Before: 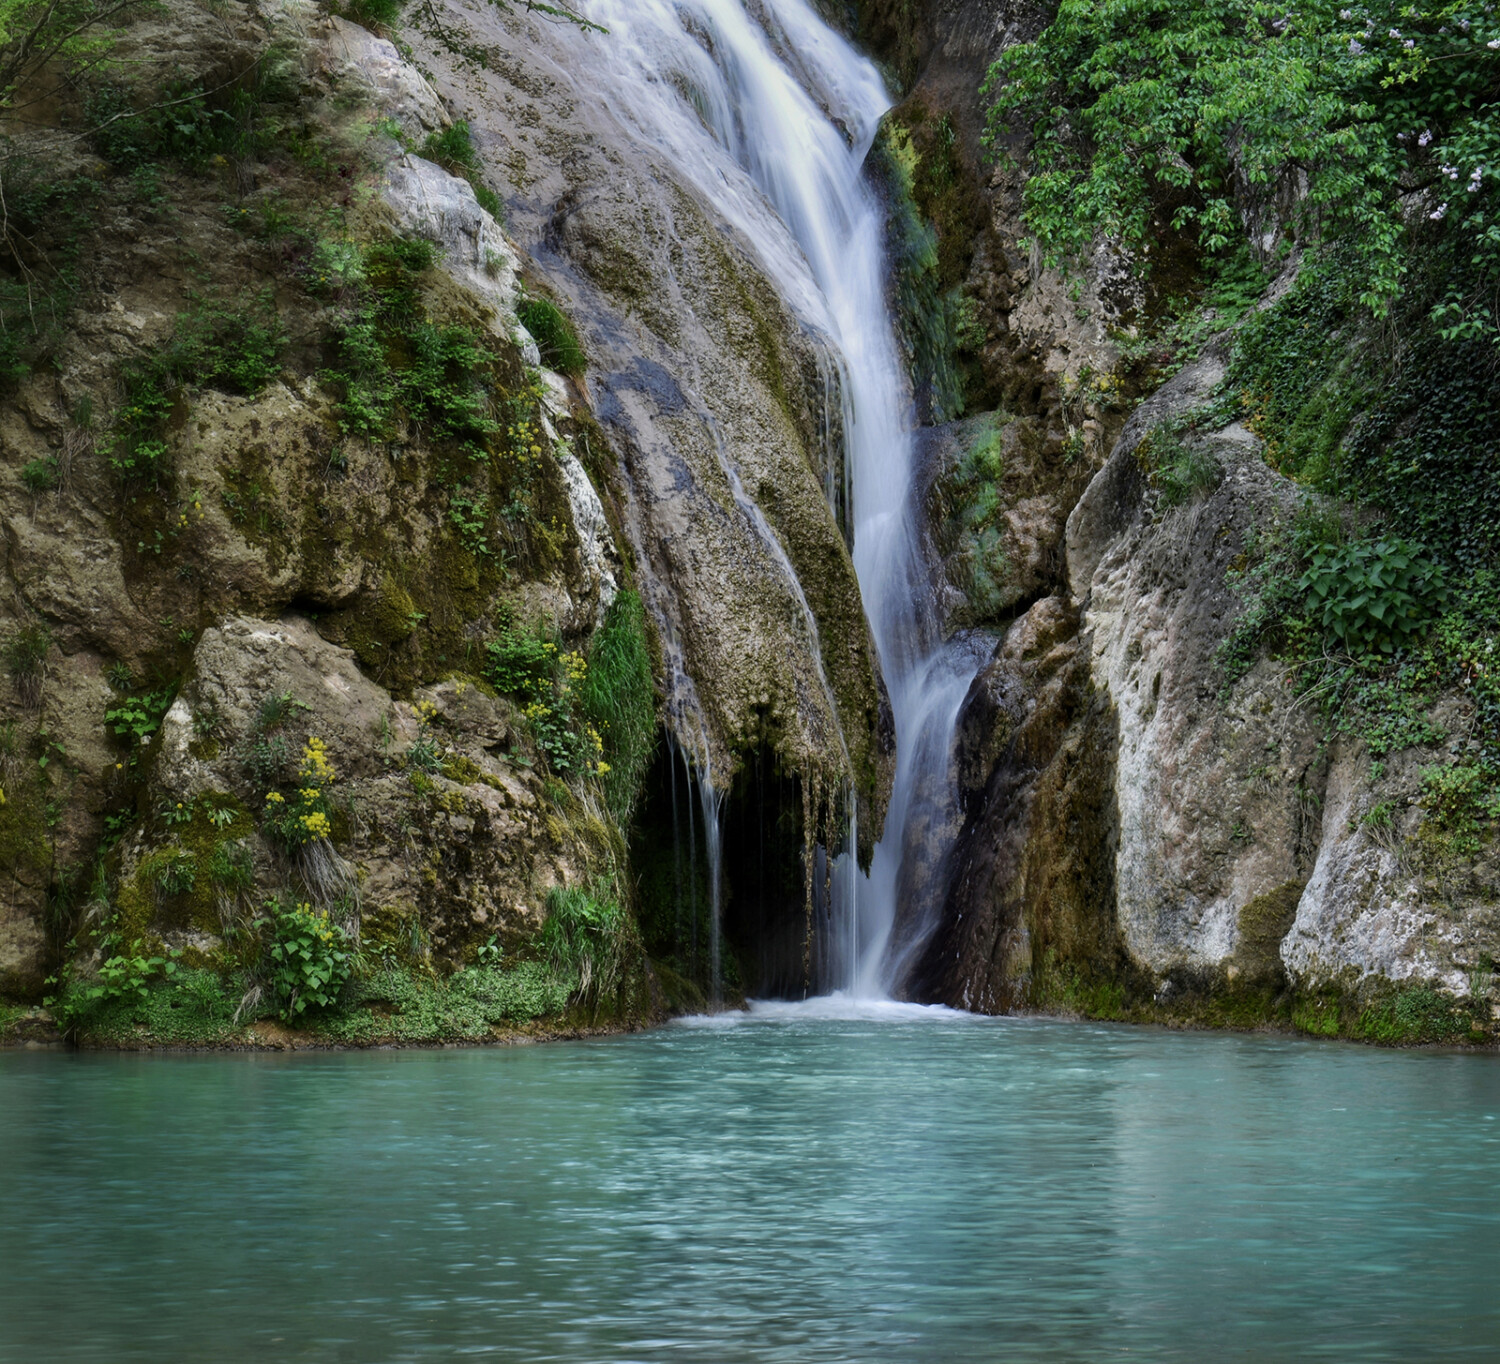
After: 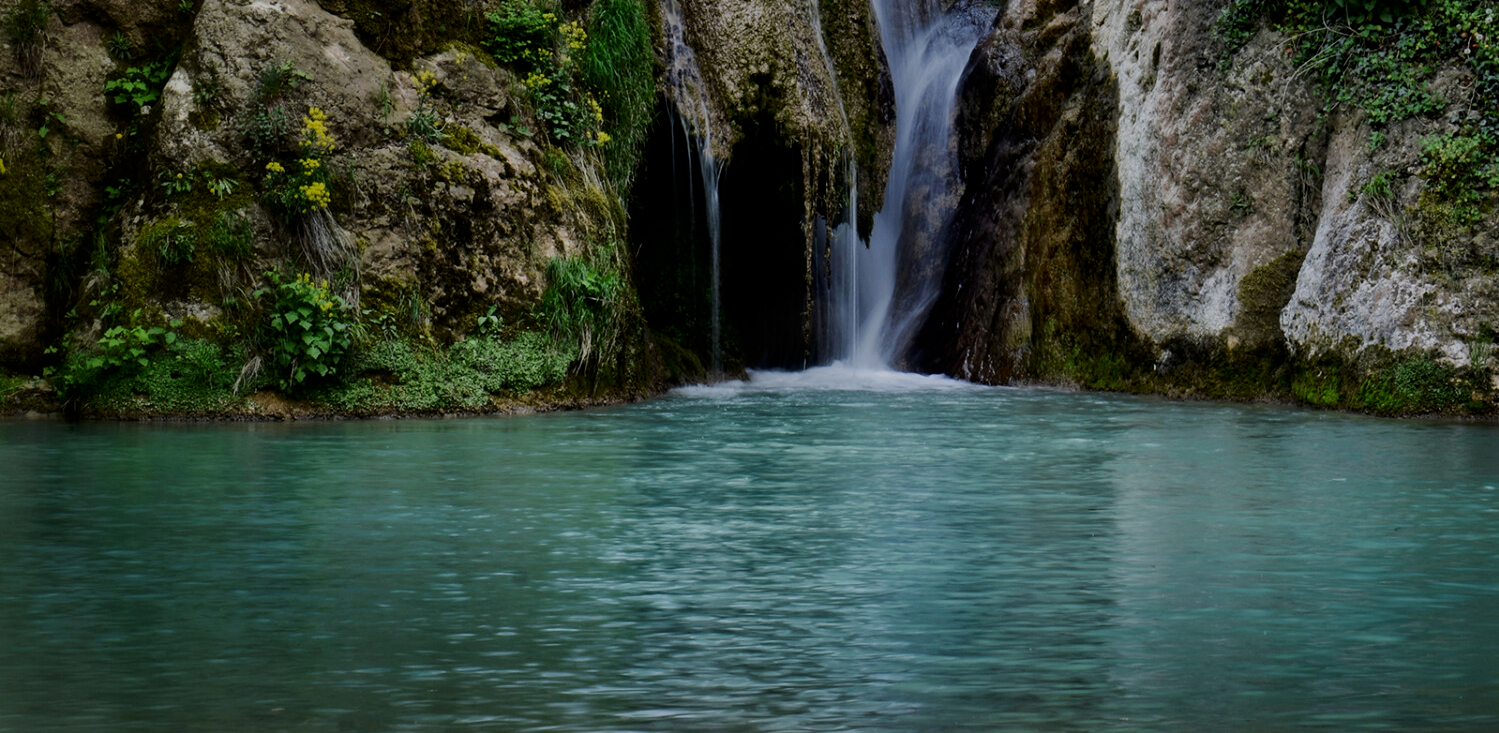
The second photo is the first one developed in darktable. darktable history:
crop and rotate: top 46.237%
contrast brightness saturation: contrast 0.07, brightness -0.13, saturation 0.06
filmic rgb: black relative exposure -7.65 EV, white relative exposure 4.56 EV, hardness 3.61
